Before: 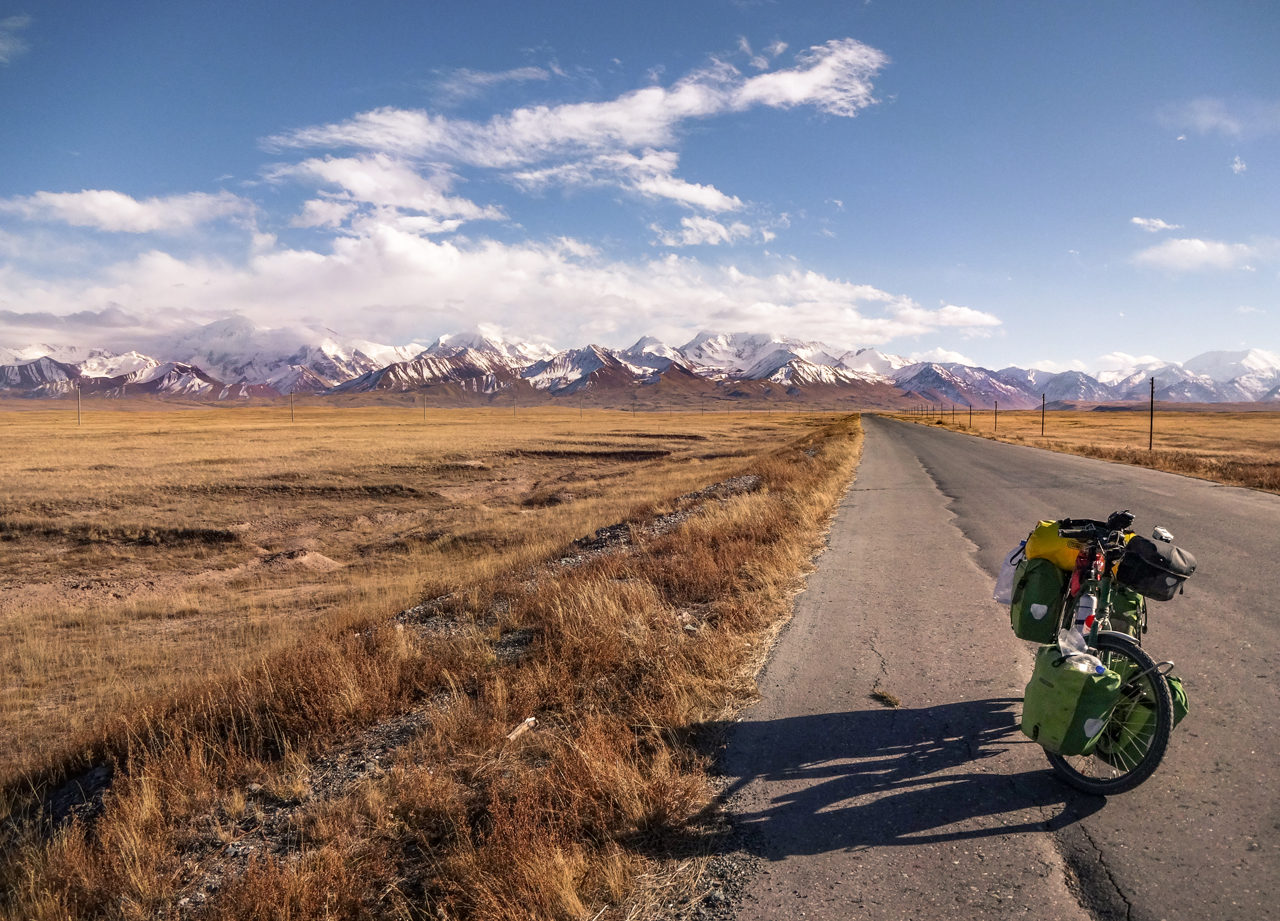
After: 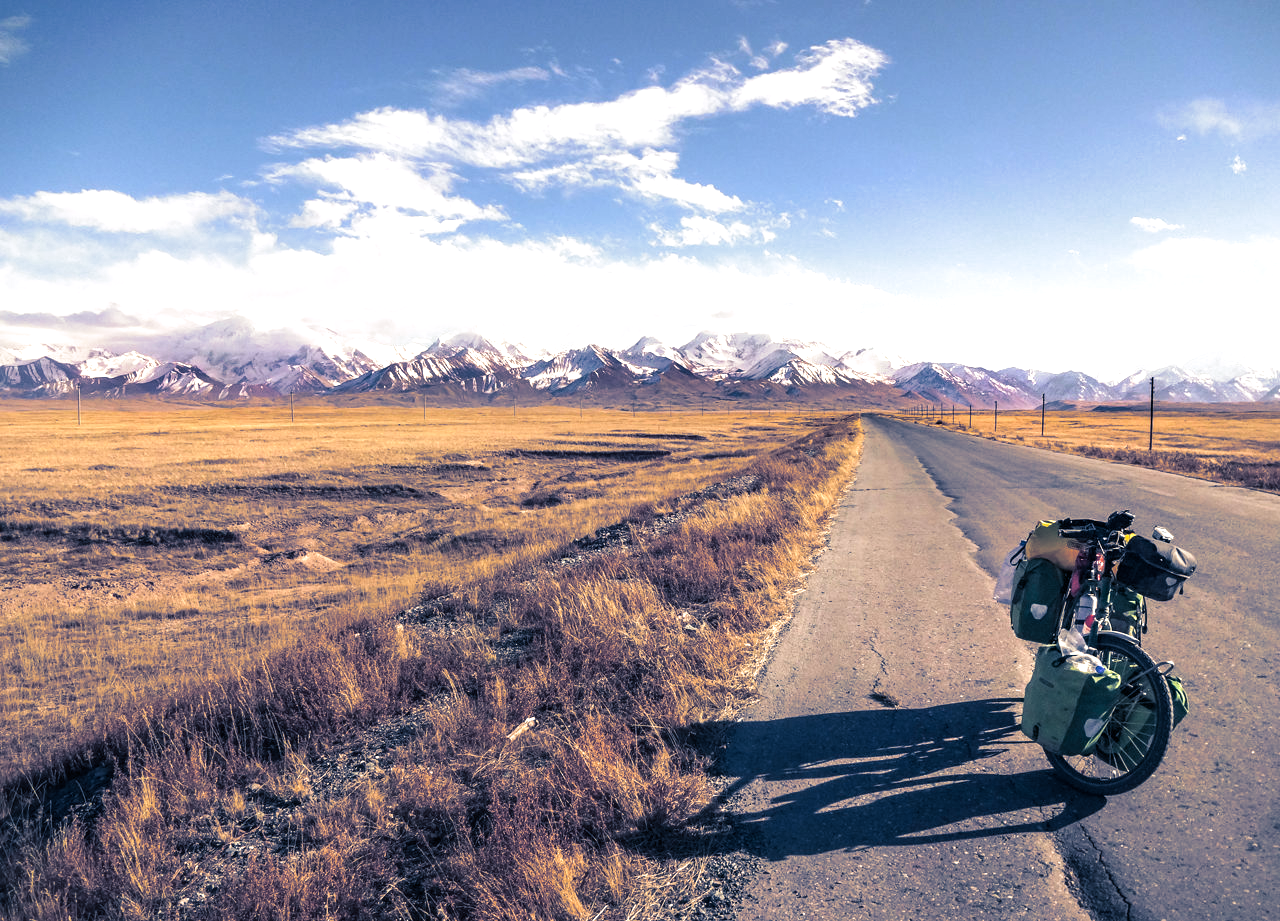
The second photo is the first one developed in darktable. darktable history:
split-toning: shadows › hue 226.8°, shadows › saturation 0.84
exposure: exposure 0.669 EV, compensate highlight preservation false
